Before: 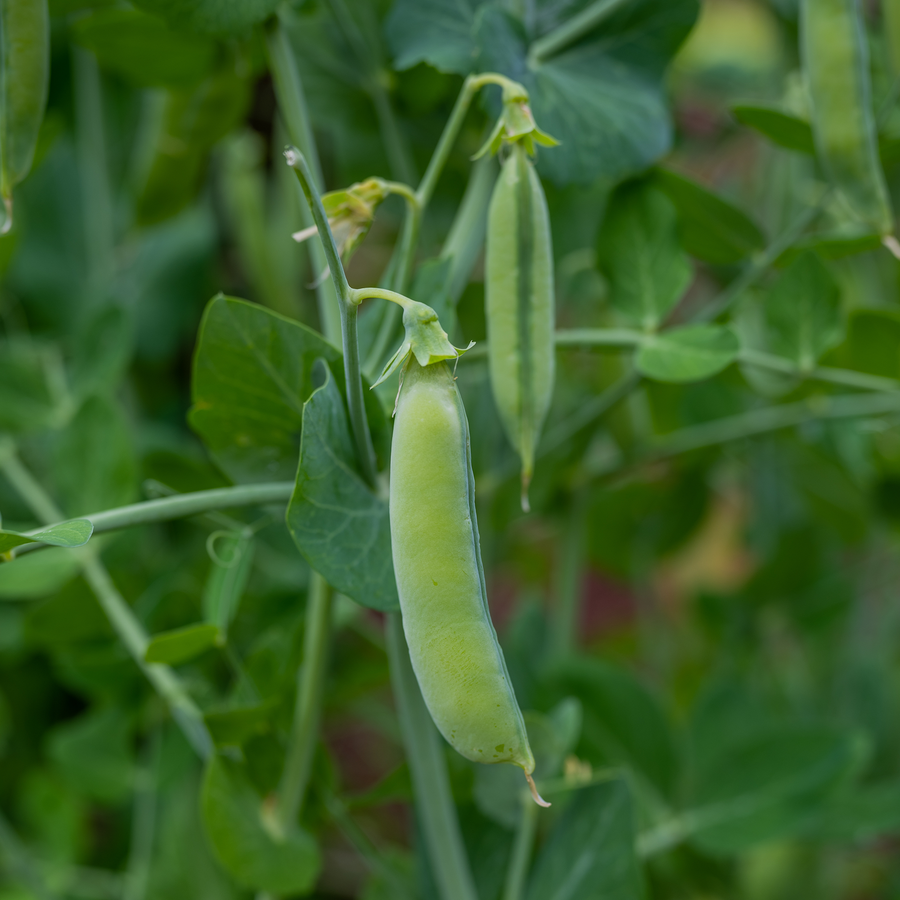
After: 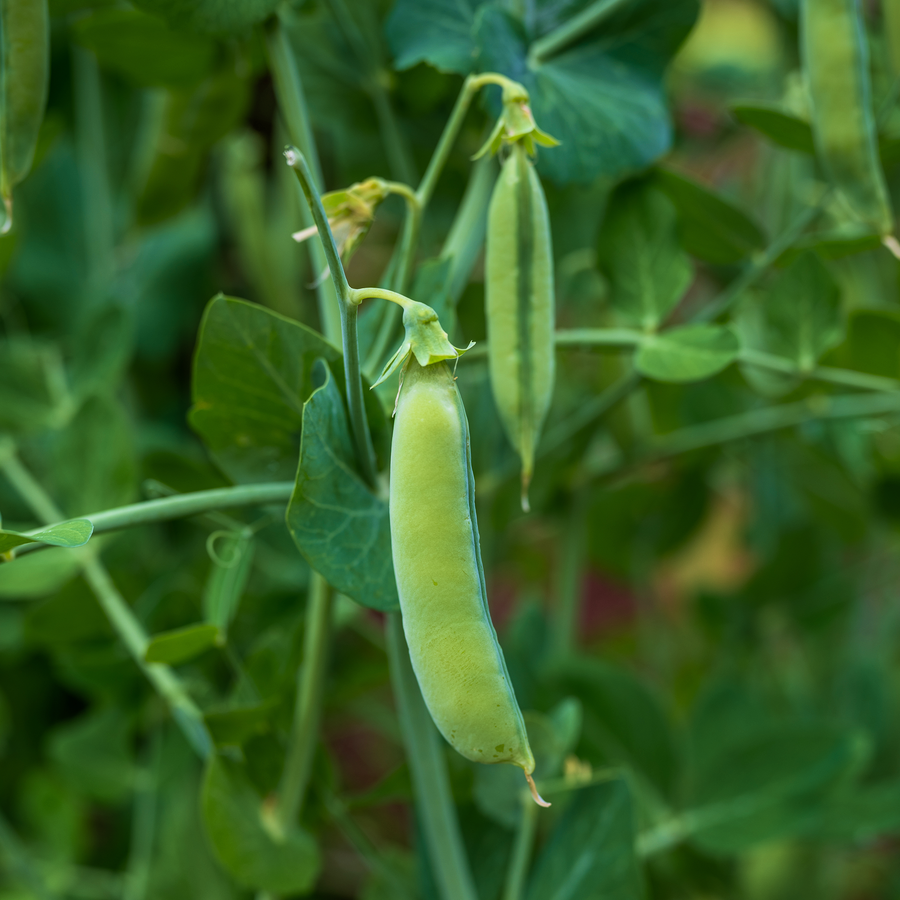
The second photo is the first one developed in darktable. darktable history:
tone equalizer: -8 EV -0.417 EV, -7 EV -0.389 EV, -6 EV -0.333 EV, -5 EV -0.222 EV, -3 EV 0.222 EV, -2 EV 0.333 EV, -1 EV 0.389 EV, +0 EV 0.417 EV, edges refinement/feathering 500, mask exposure compensation -1.57 EV, preserve details no
velvia: strength 45%
